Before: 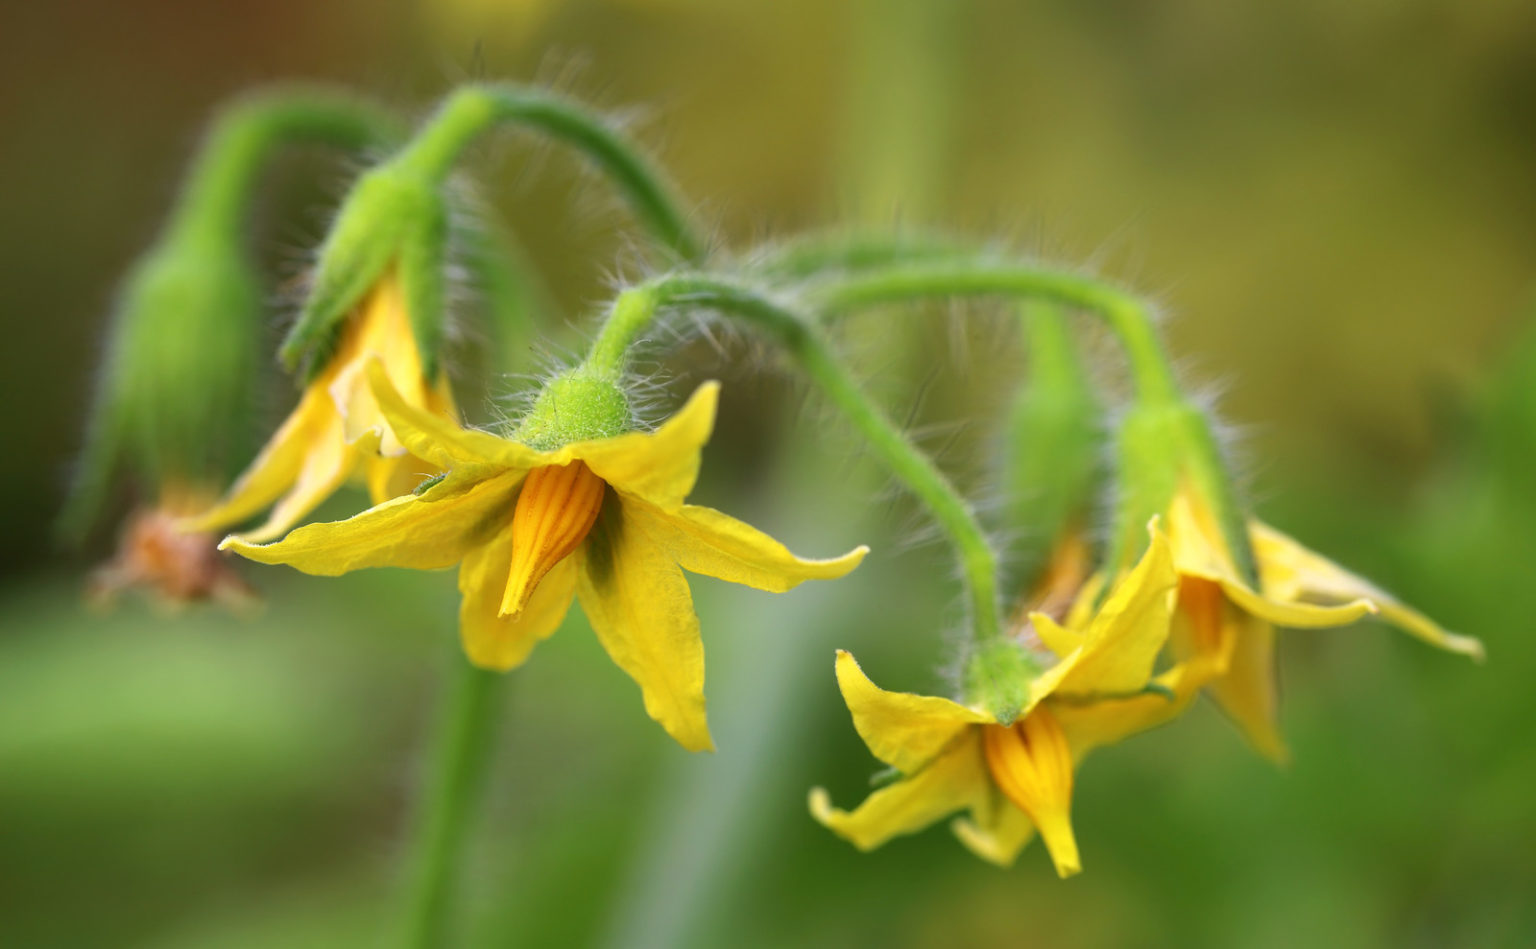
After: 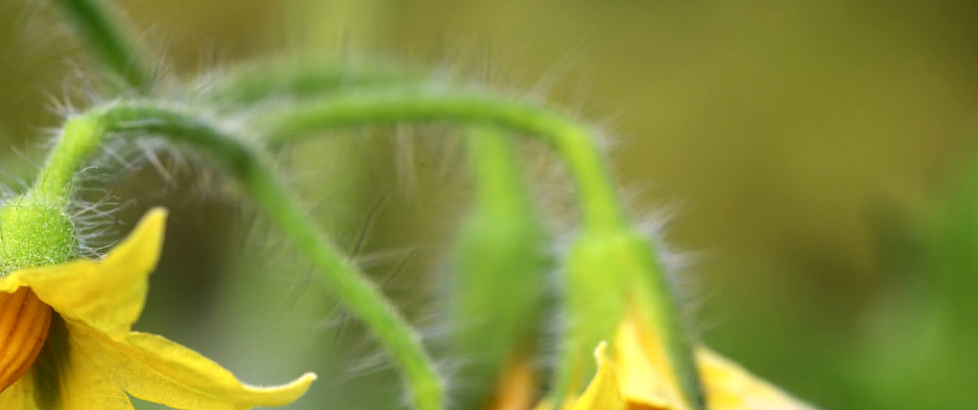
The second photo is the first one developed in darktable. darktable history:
local contrast: on, module defaults
crop: left 36.005%, top 18.293%, right 0.31%, bottom 38.444%
